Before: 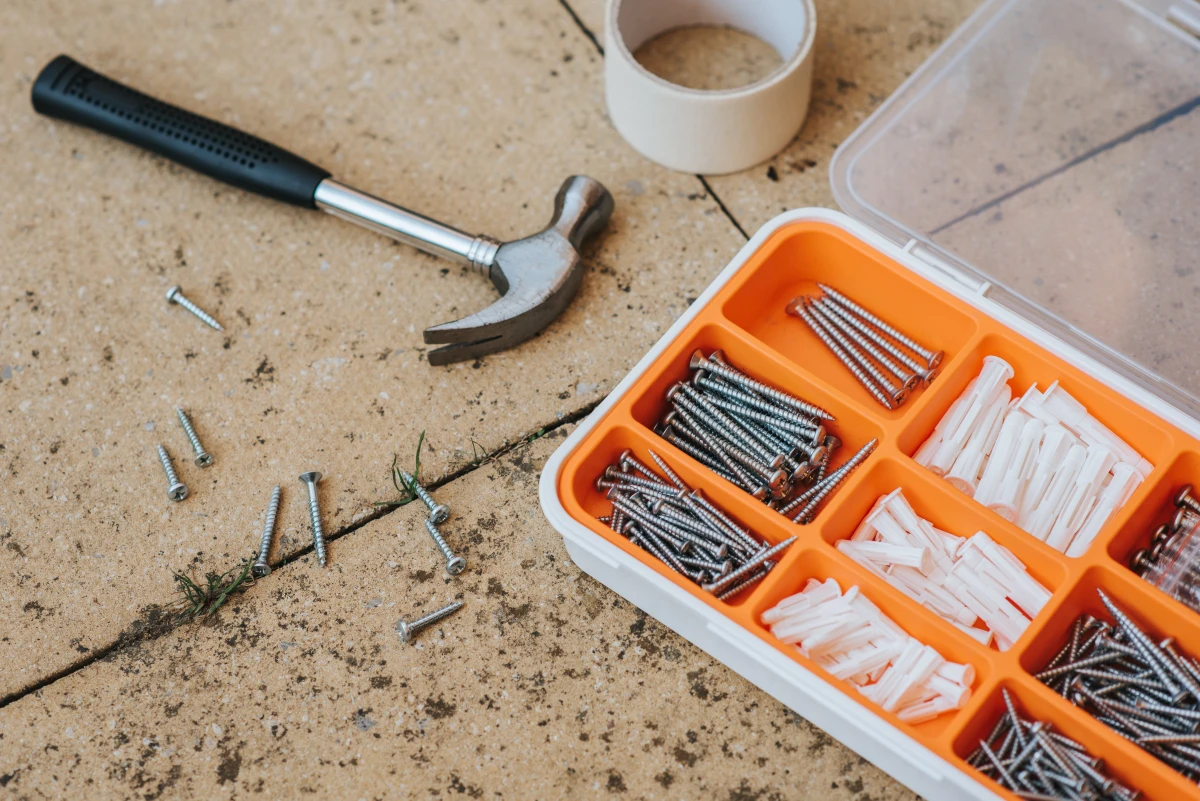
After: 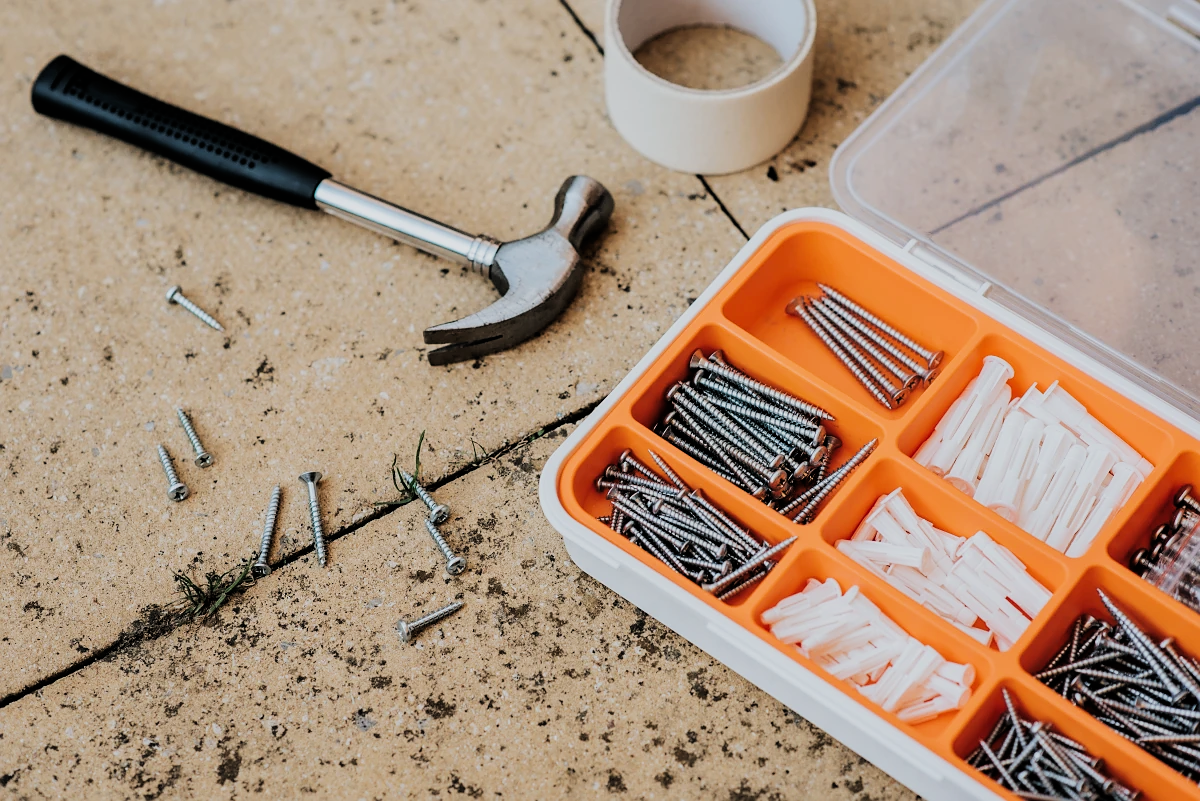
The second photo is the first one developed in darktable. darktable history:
sharpen: radius 0.978, amount 0.612
filmic rgb: black relative exposure -5.1 EV, white relative exposure 4 EV, hardness 2.89, contrast 1.298, highlights saturation mix -29.26%
